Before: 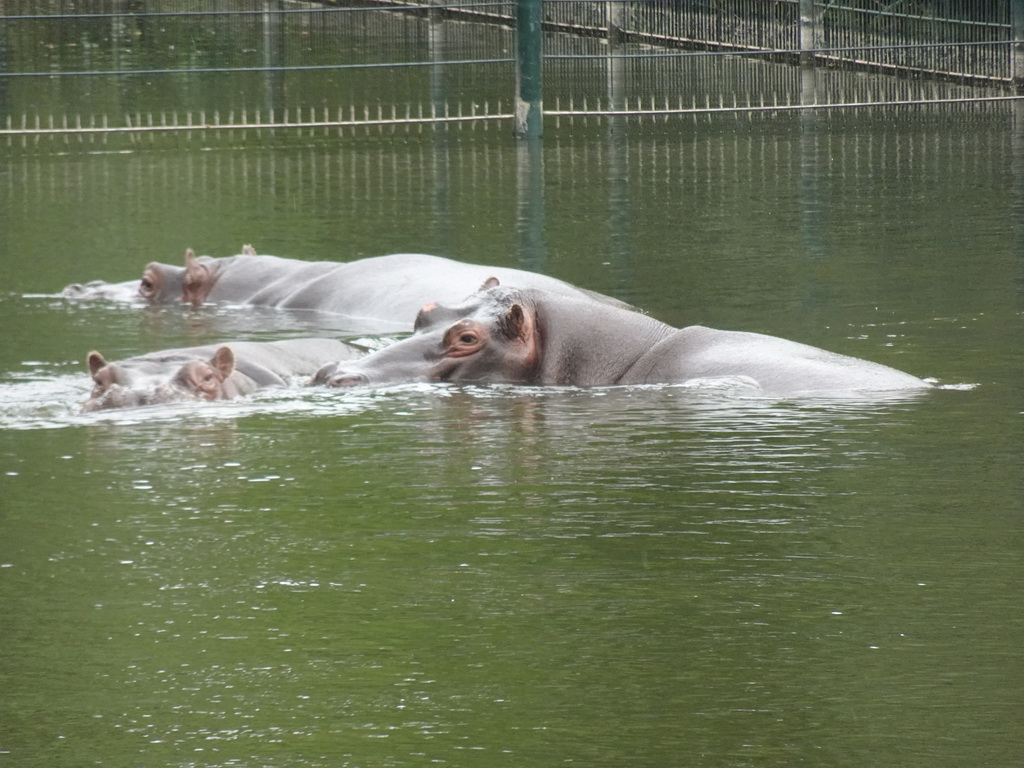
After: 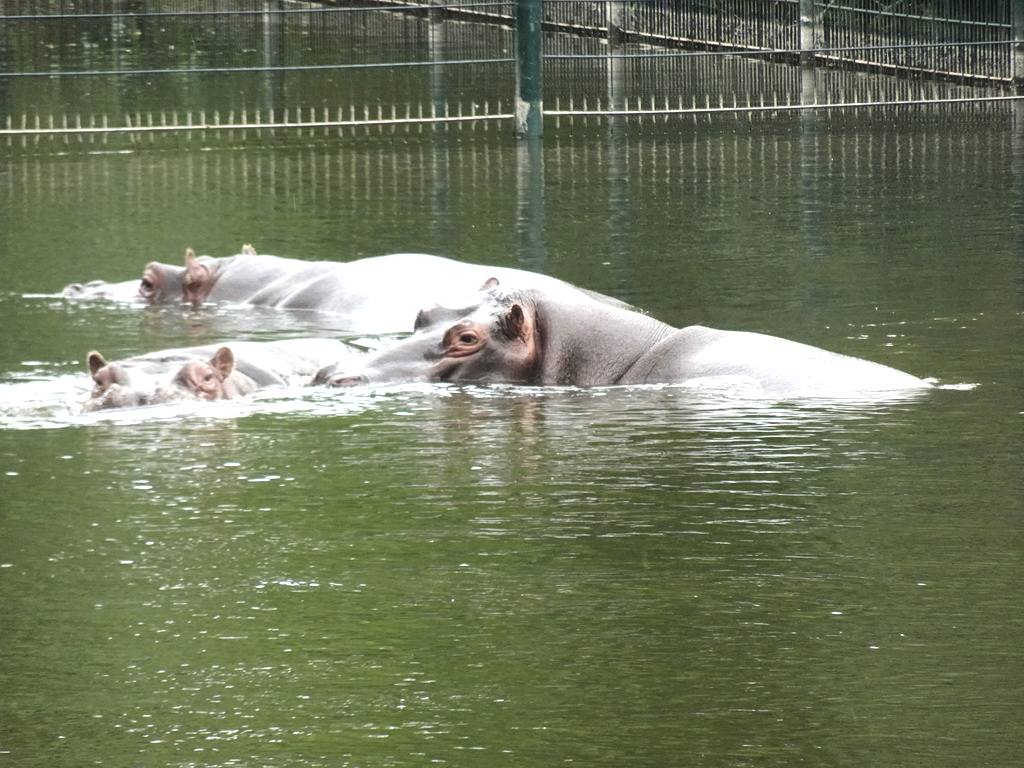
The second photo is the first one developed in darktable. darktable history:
tone equalizer: -8 EV -0.744 EV, -7 EV -0.69 EV, -6 EV -0.565 EV, -5 EV -0.363 EV, -3 EV 0.4 EV, -2 EV 0.6 EV, -1 EV 0.681 EV, +0 EV 0.781 EV, edges refinement/feathering 500, mask exposure compensation -1.57 EV, preserve details no
